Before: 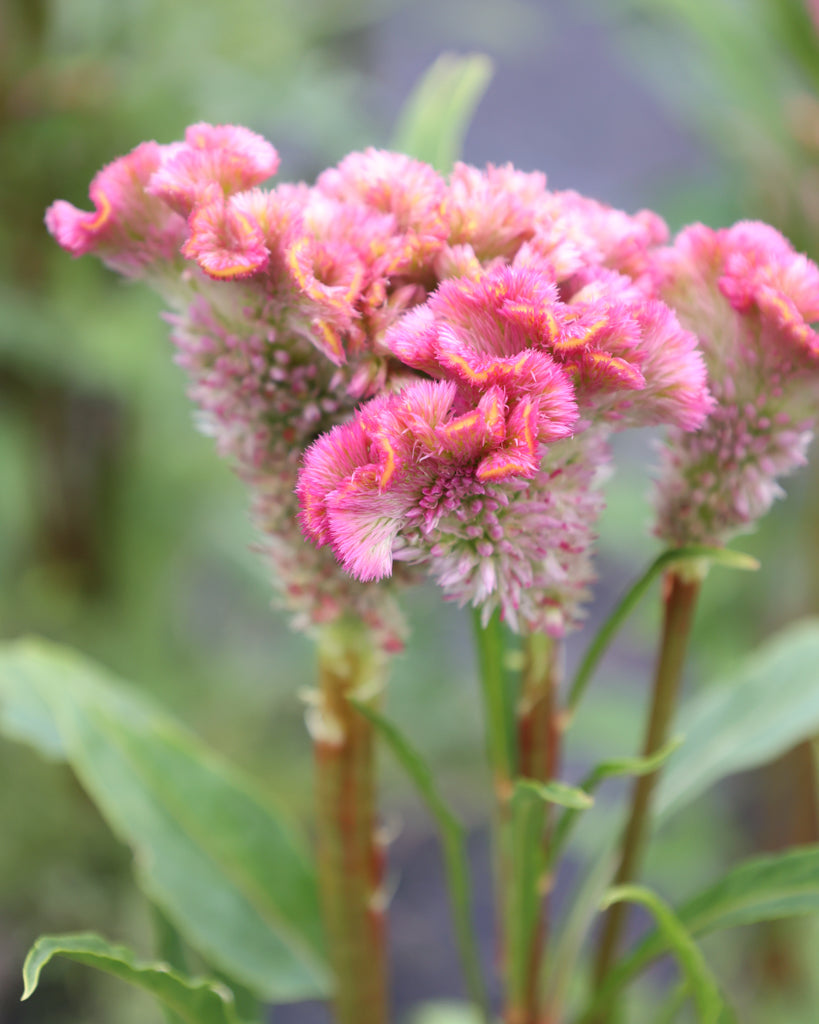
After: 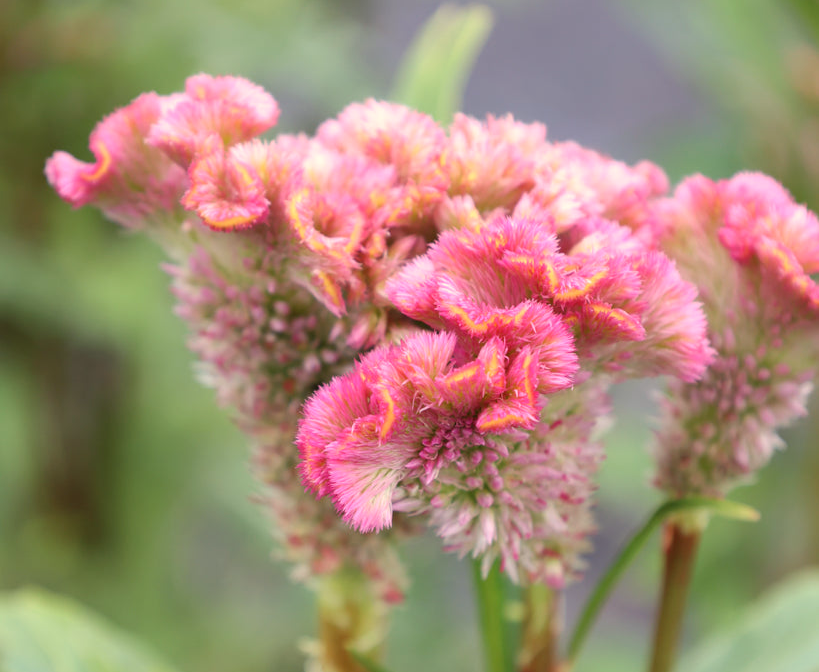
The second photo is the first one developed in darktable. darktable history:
crop and rotate: top 4.848%, bottom 29.503%
white balance: red 1.029, blue 0.92
